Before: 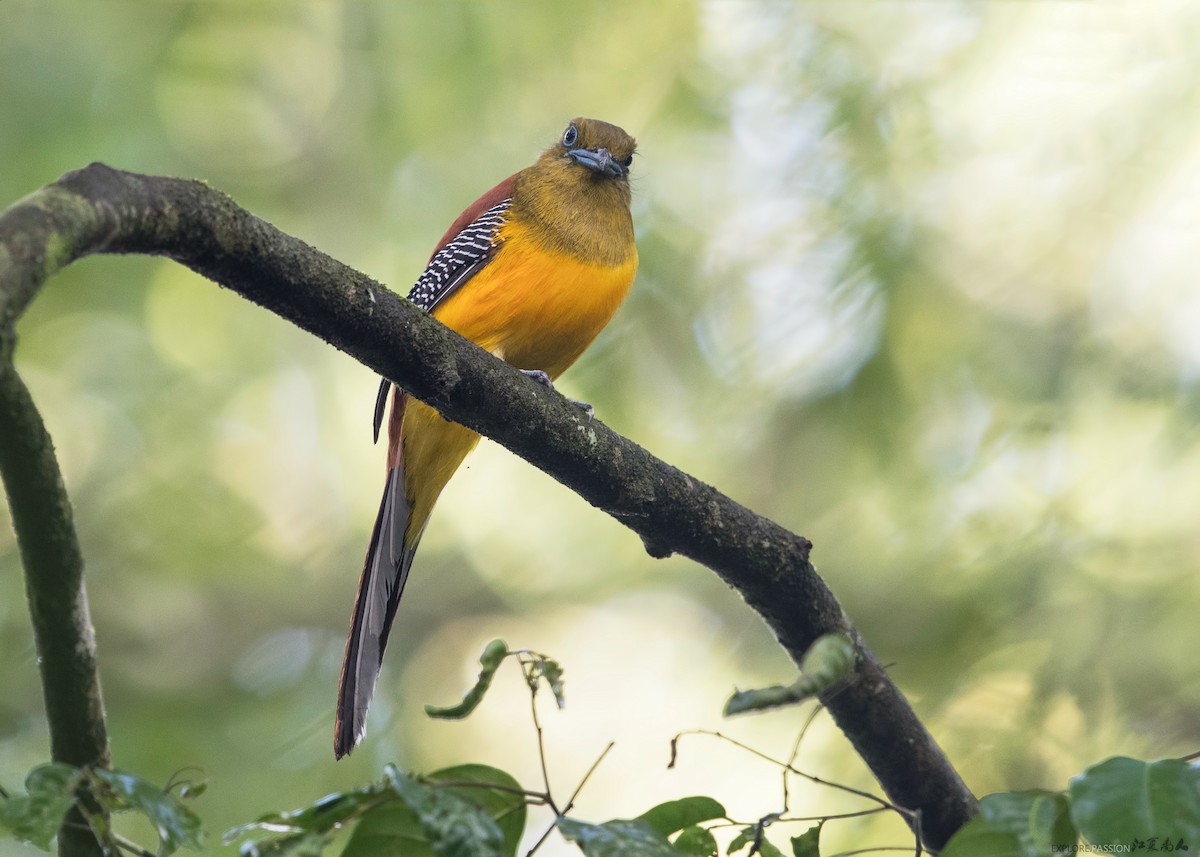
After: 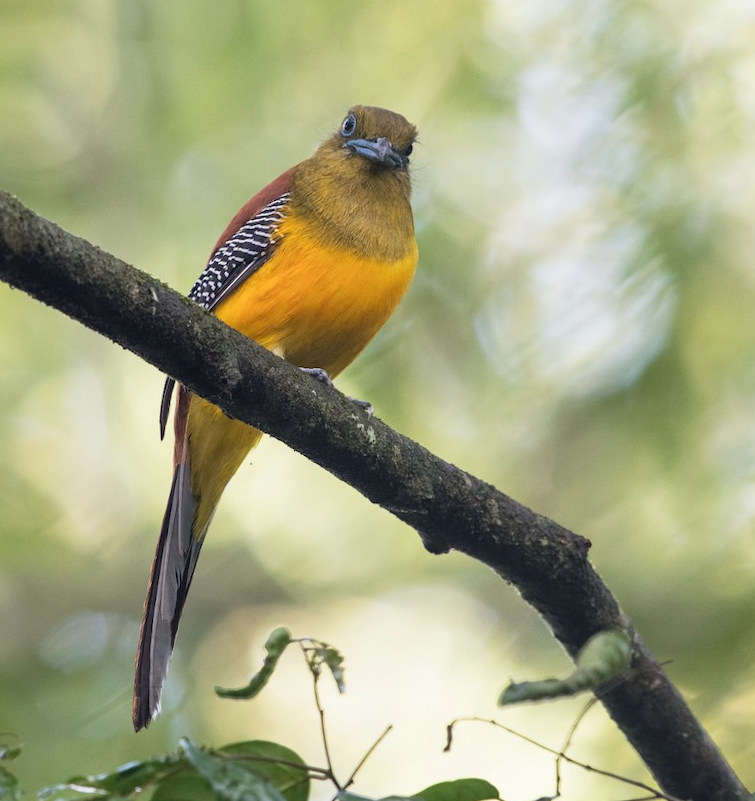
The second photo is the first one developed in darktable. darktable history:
crop and rotate: left 13.409%, right 19.924%
rotate and perspective: rotation 0.062°, lens shift (vertical) 0.115, lens shift (horizontal) -0.133, crop left 0.047, crop right 0.94, crop top 0.061, crop bottom 0.94
